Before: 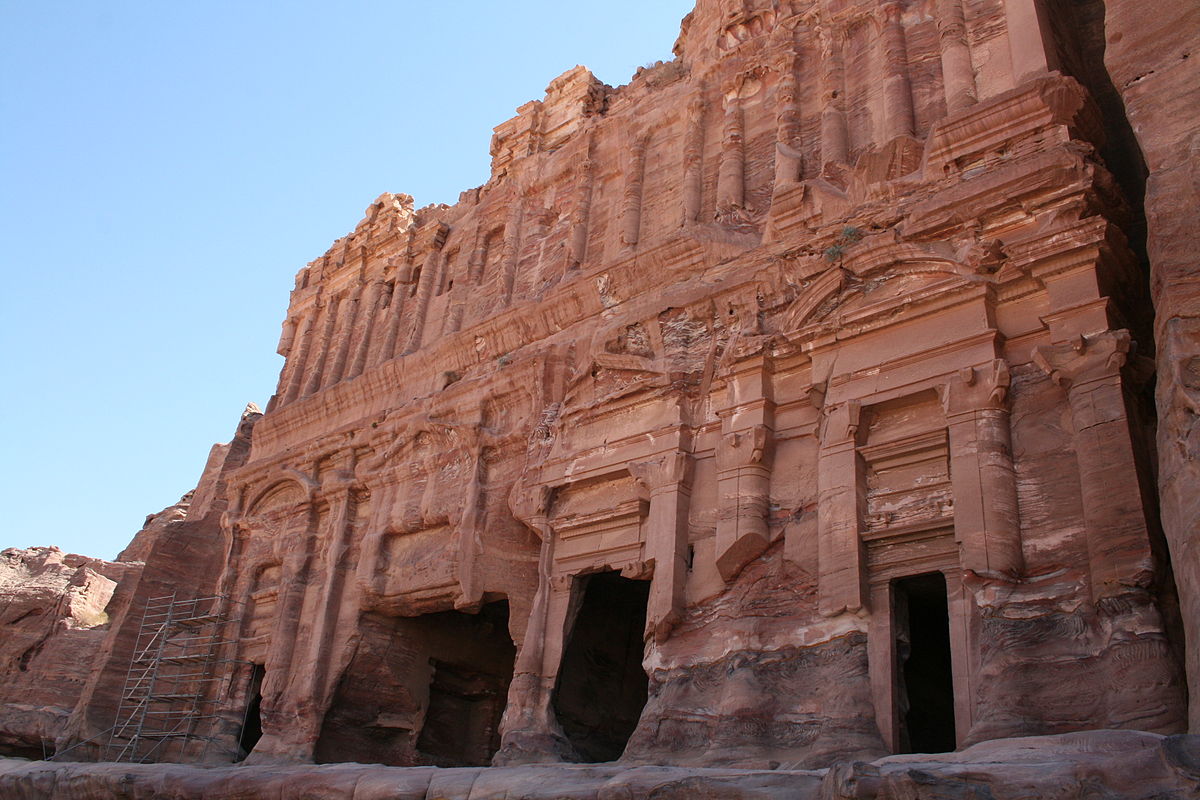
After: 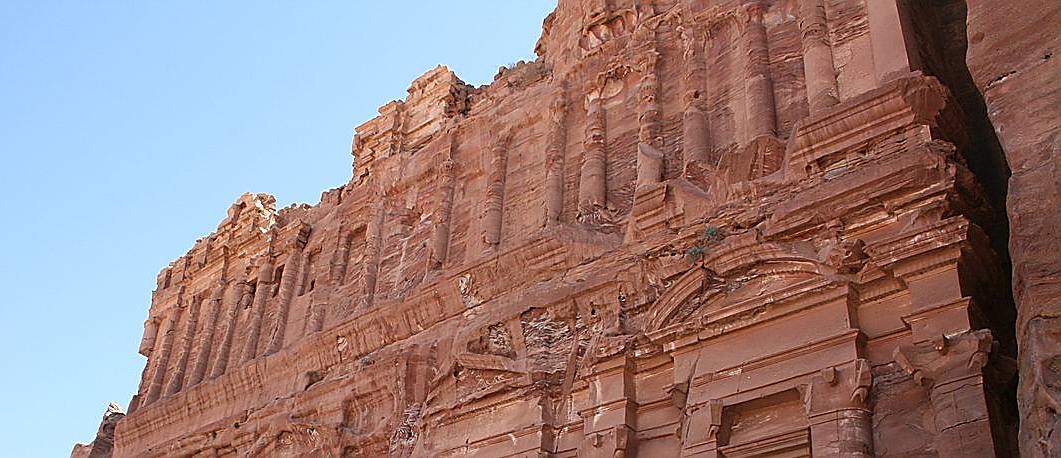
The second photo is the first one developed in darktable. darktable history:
crop and rotate: left 11.522%, bottom 42.711%
exposure: compensate highlight preservation false
sharpen: radius 1.415, amount 1.244, threshold 0.776
